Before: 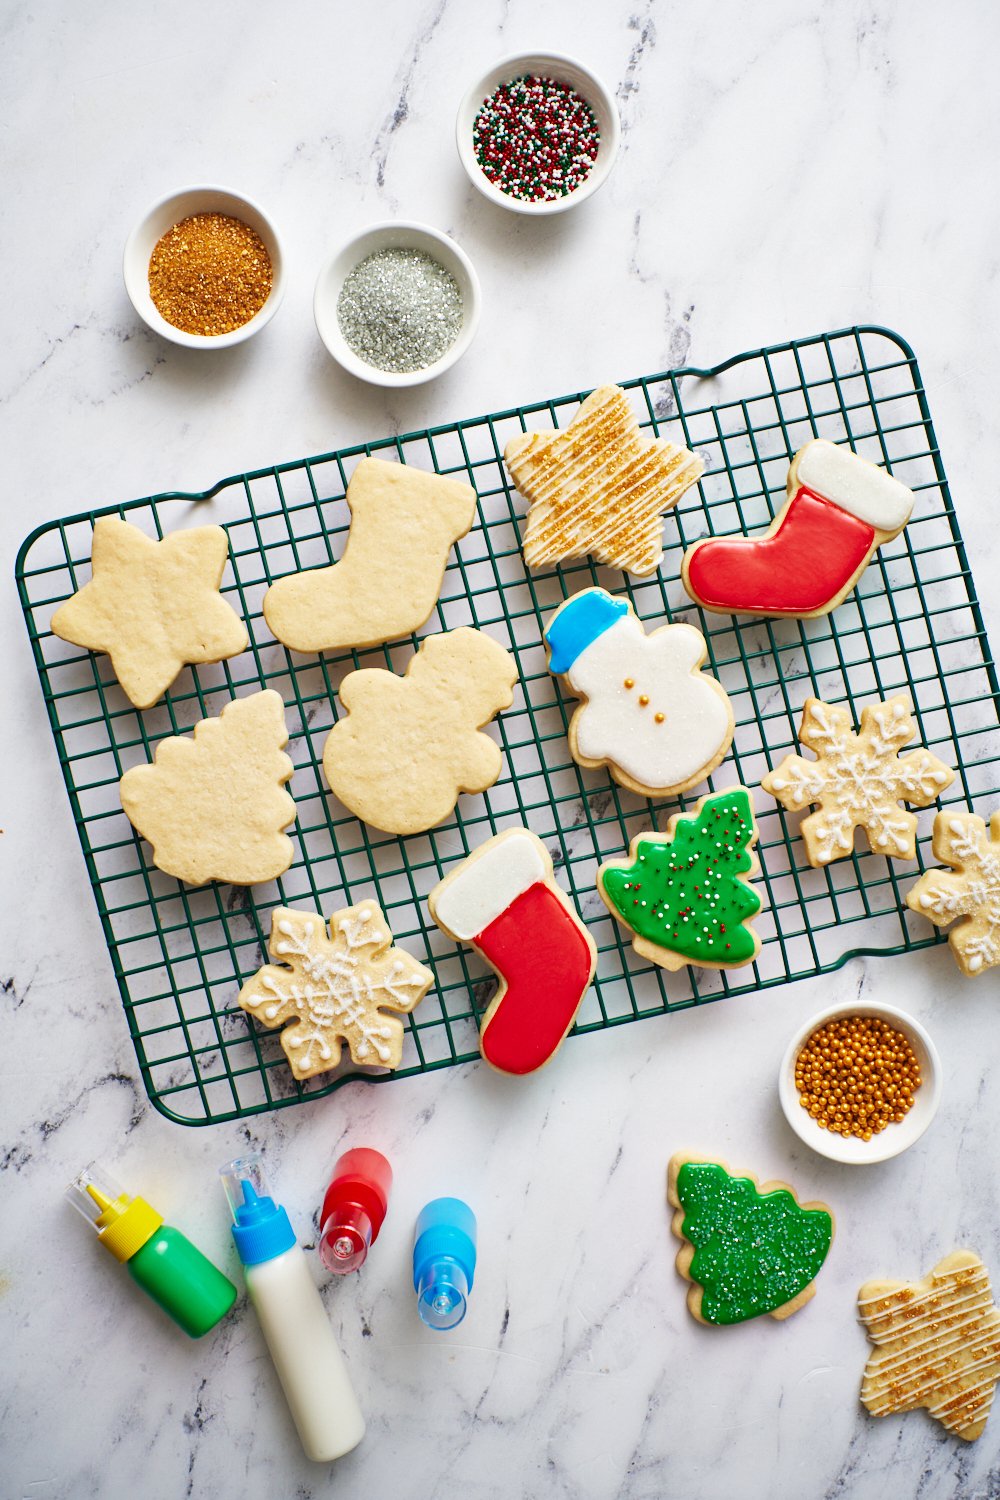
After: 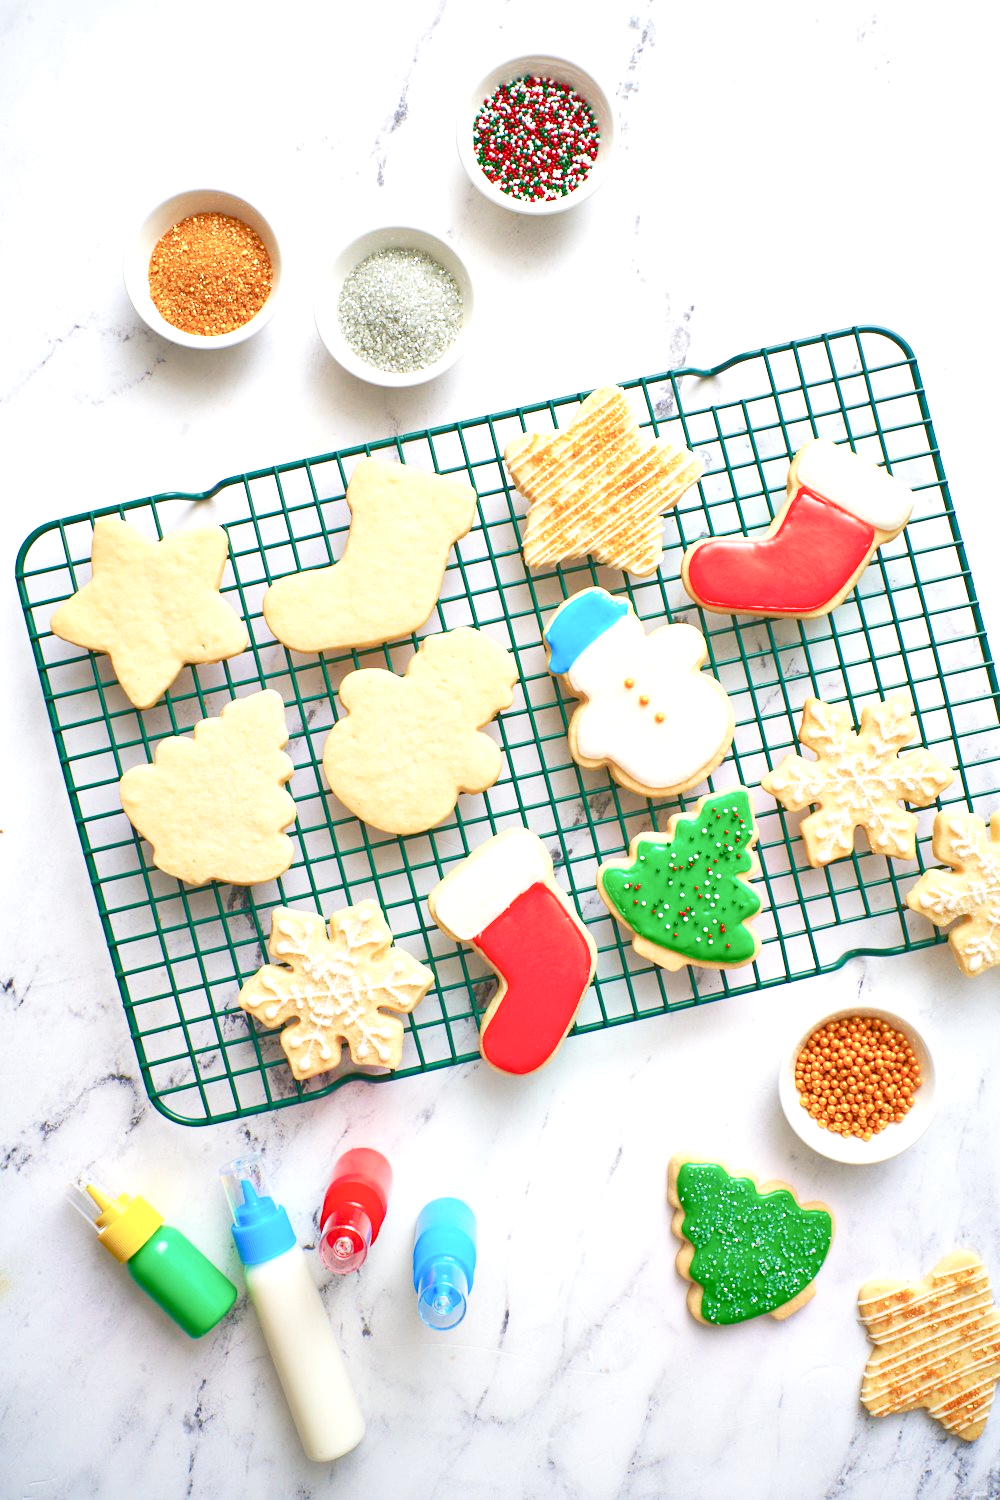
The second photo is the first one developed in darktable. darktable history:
contrast brightness saturation: contrast 0.051
exposure: black level correction 0, exposure 1.531 EV, compensate highlight preservation false
color balance rgb: shadows lift › chroma 0.795%, shadows lift › hue 112.06°, perceptual saturation grading › global saturation 0.558%, perceptual saturation grading › highlights -14.674%, perceptual saturation grading › shadows 25.304%, contrast -29.406%
